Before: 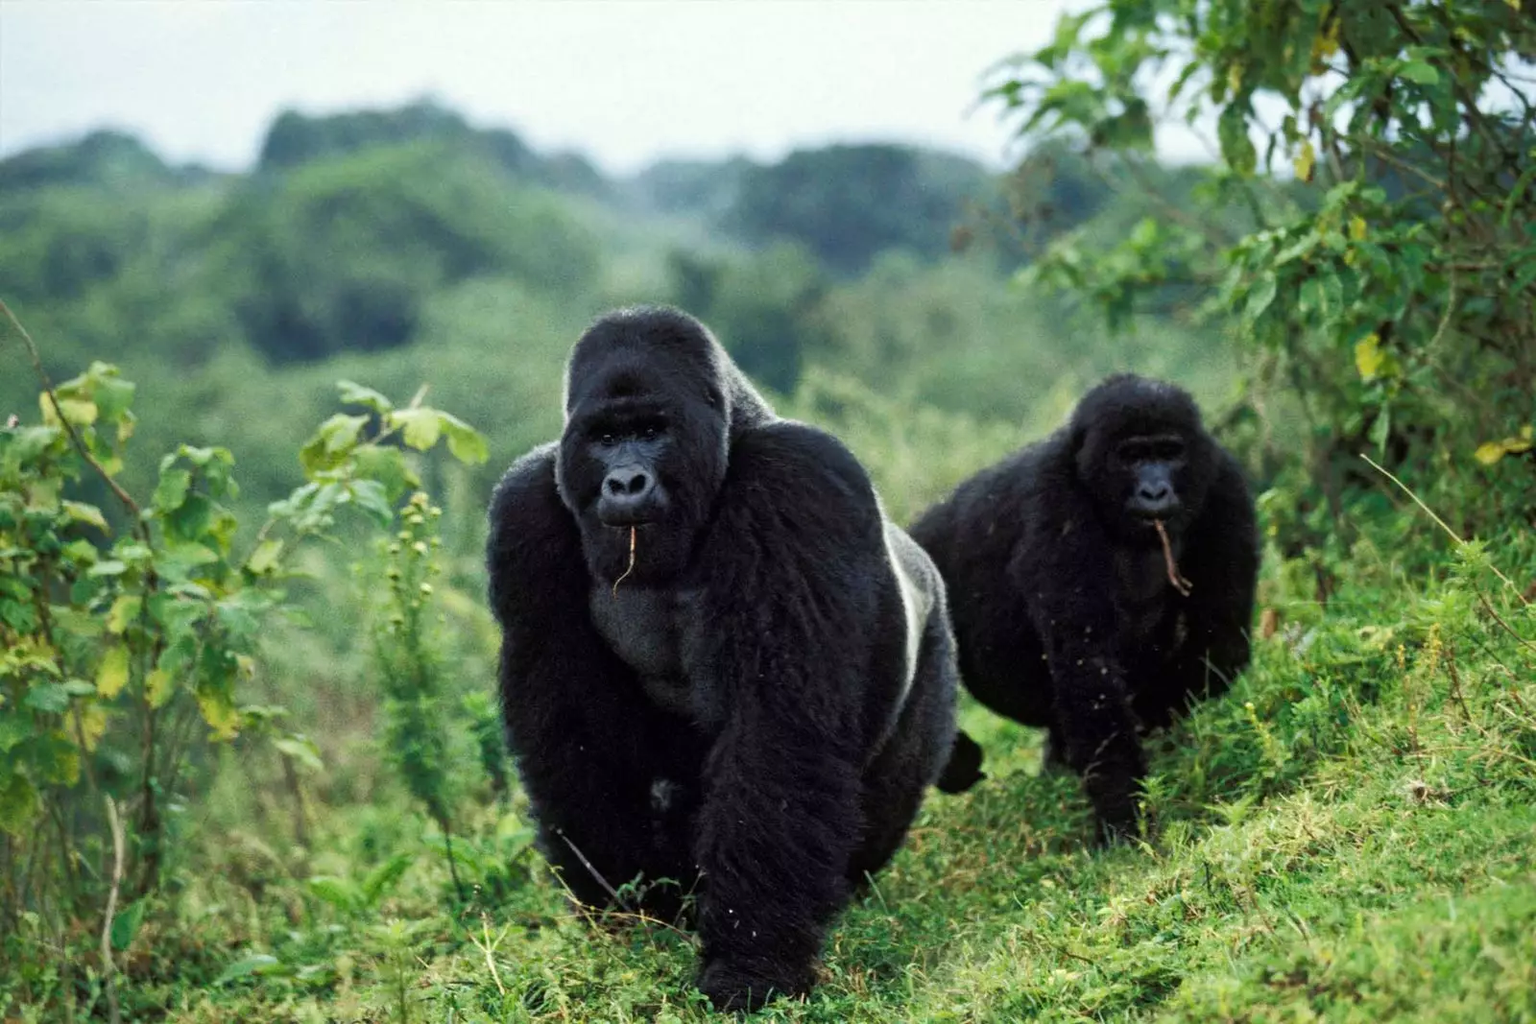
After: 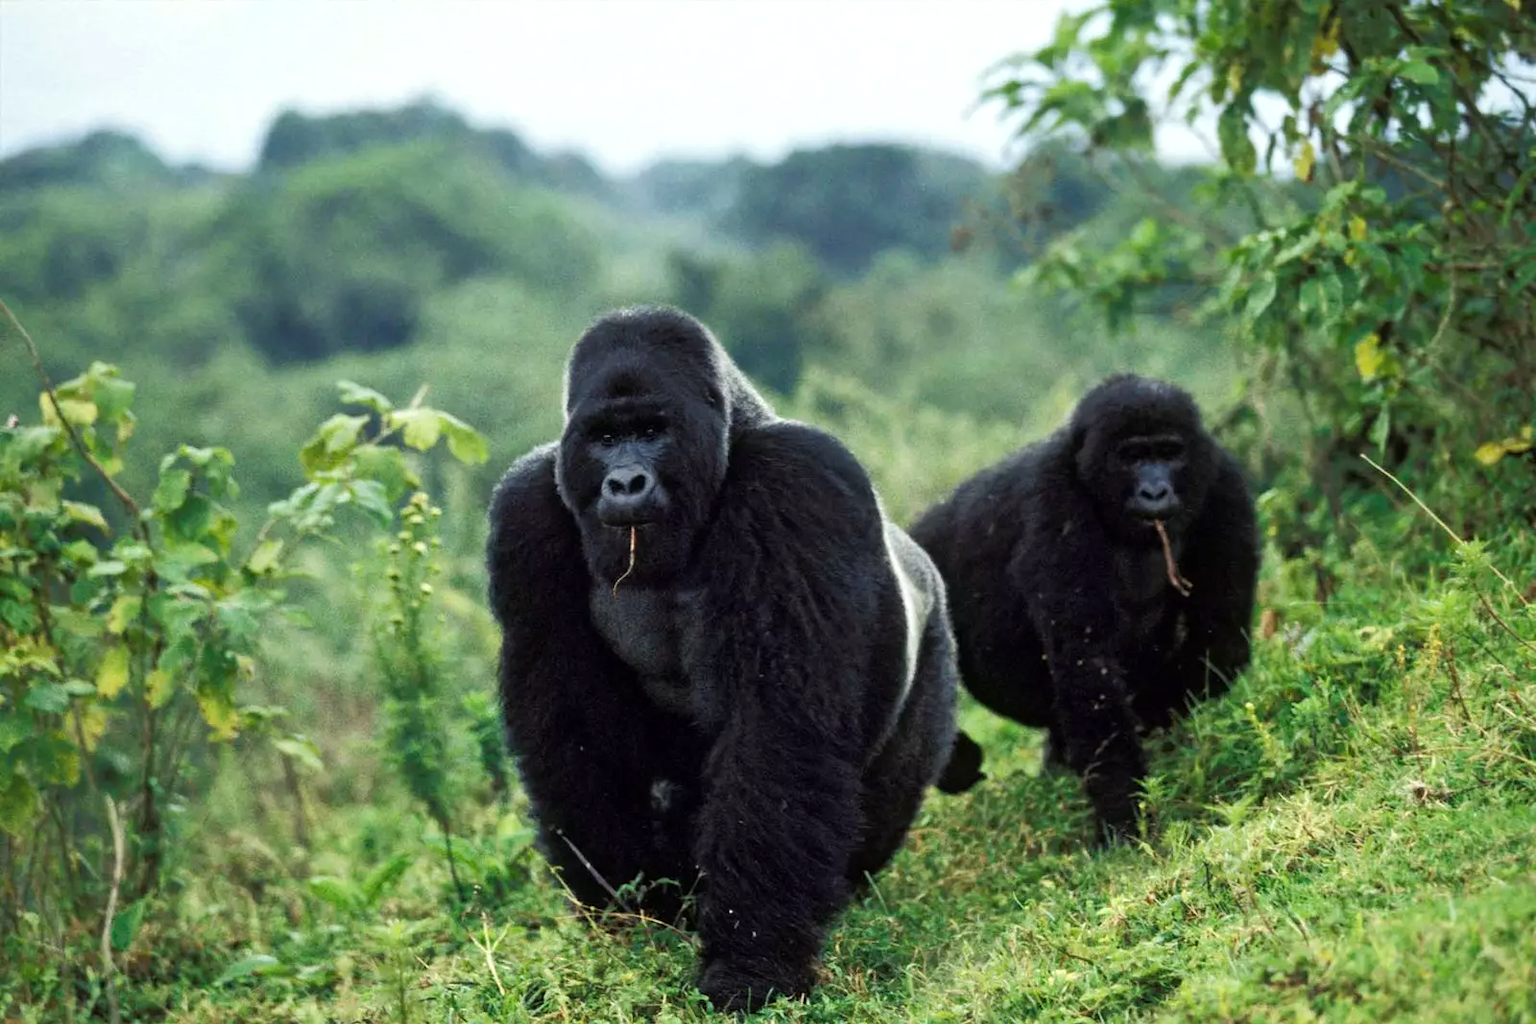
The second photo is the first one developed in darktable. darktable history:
exposure: exposure 0.125 EV, compensate highlight preservation false
